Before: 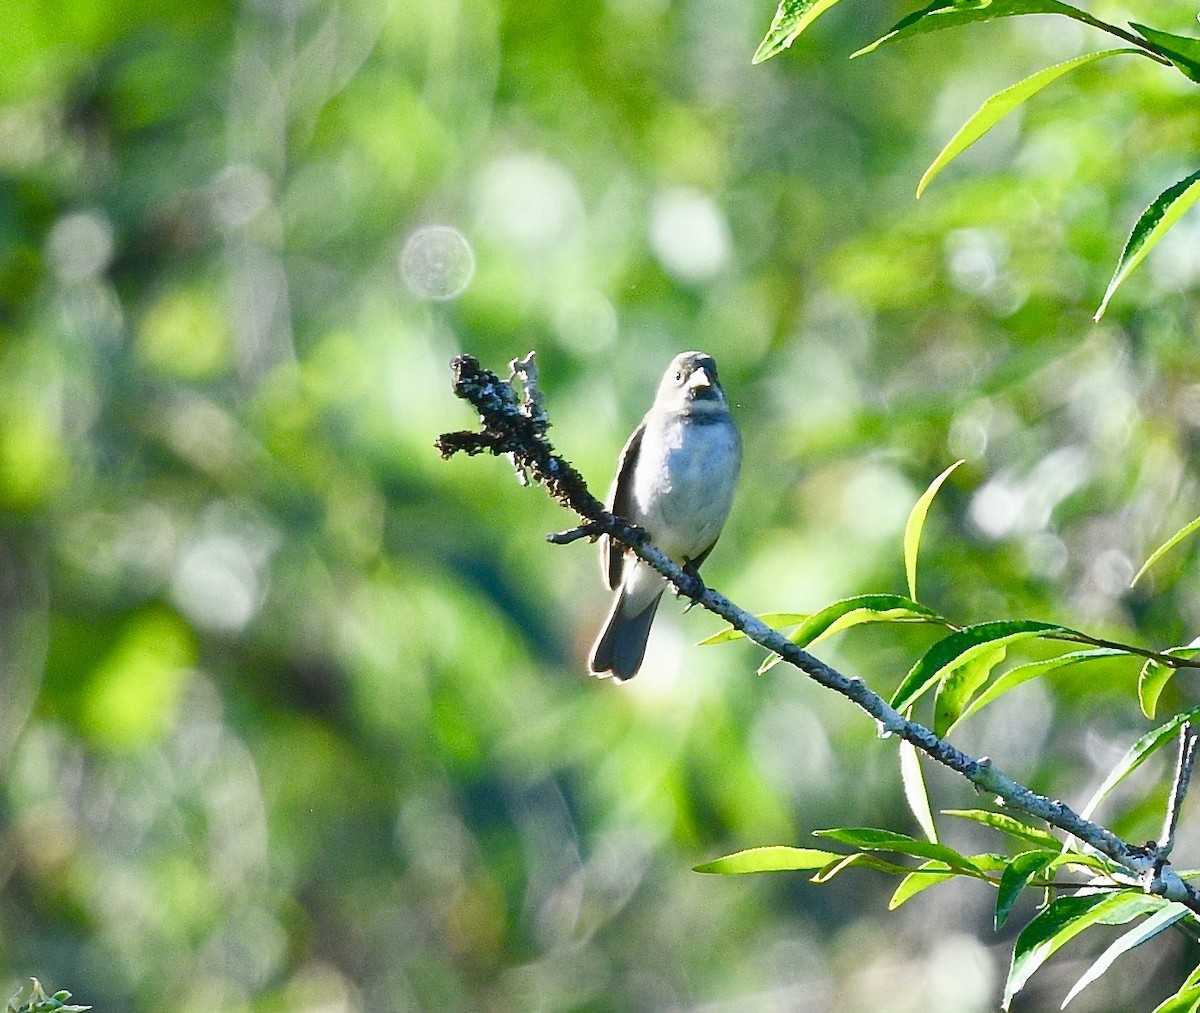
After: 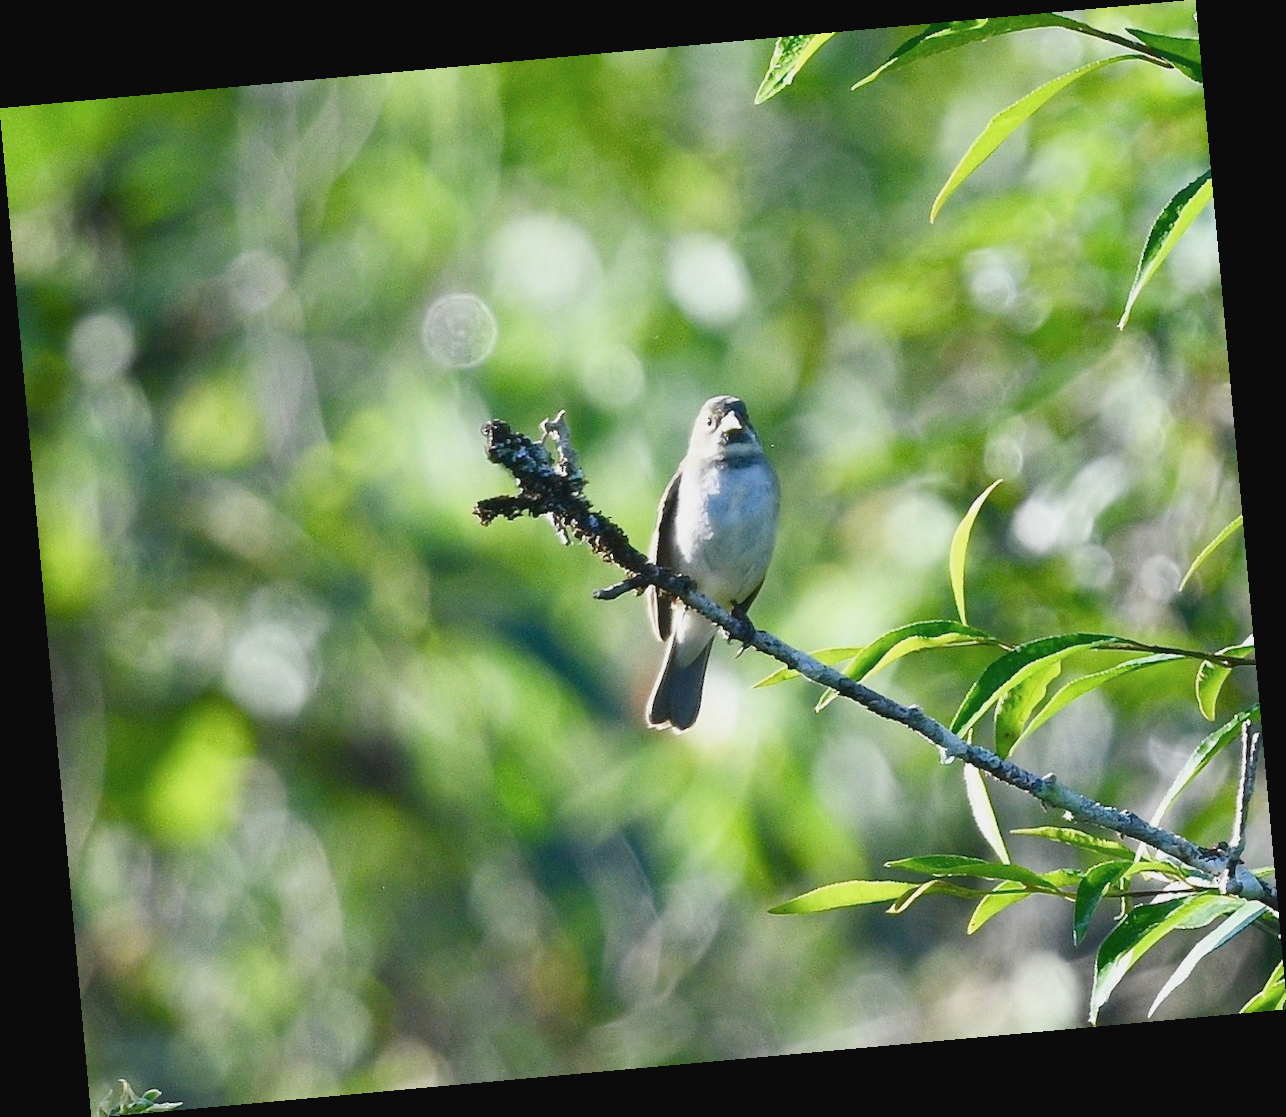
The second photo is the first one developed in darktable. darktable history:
rotate and perspective: rotation -5.2°, automatic cropping off
contrast brightness saturation: contrast -0.08, brightness -0.04, saturation -0.11
